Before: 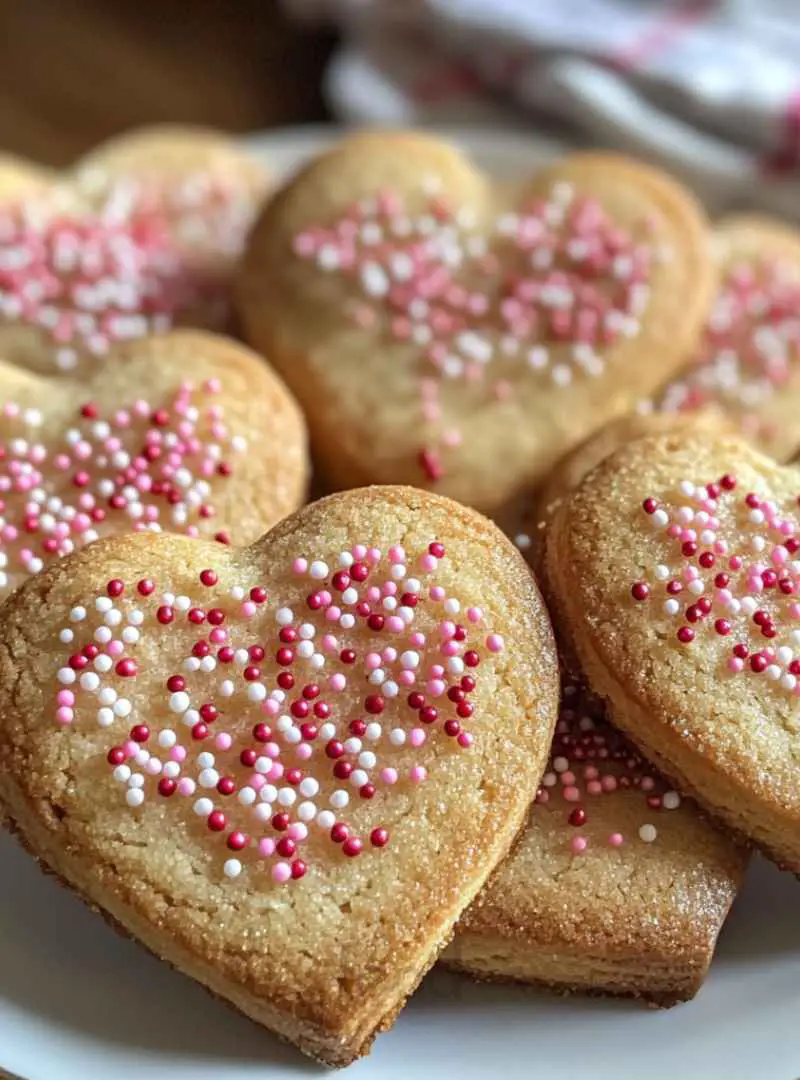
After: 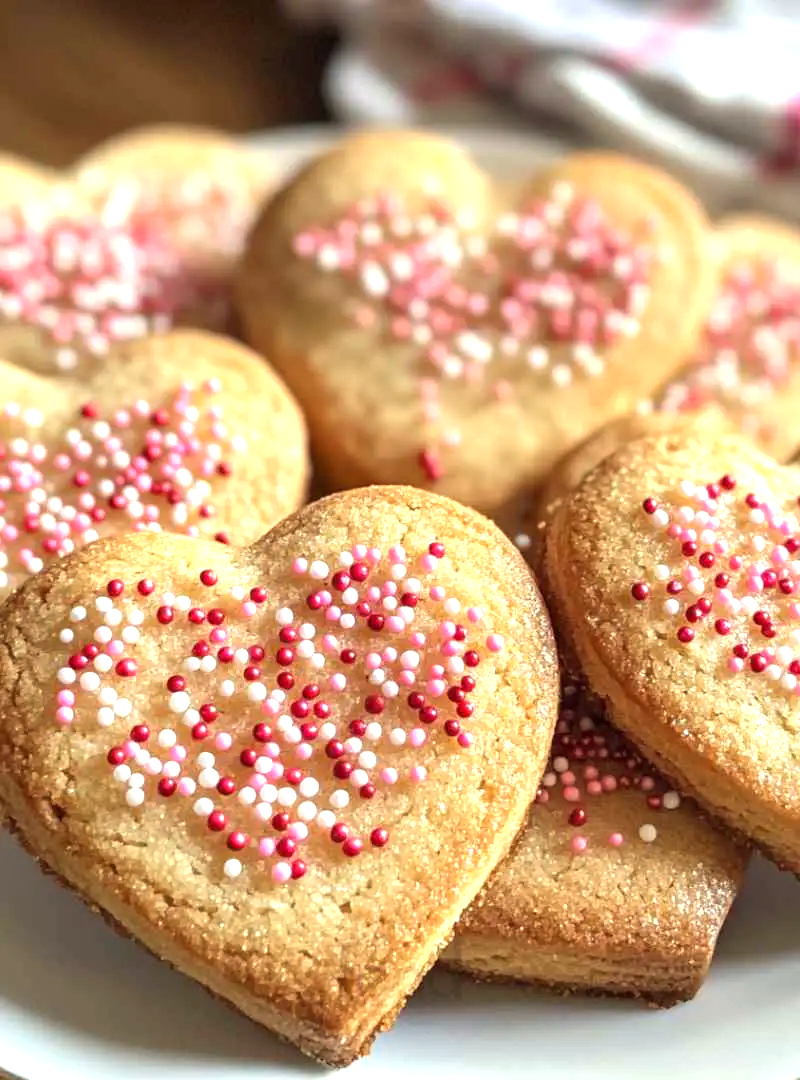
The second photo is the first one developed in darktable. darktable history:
exposure: exposure 0.781 EV, compensate highlight preservation false
white balance: red 1.045, blue 0.932
